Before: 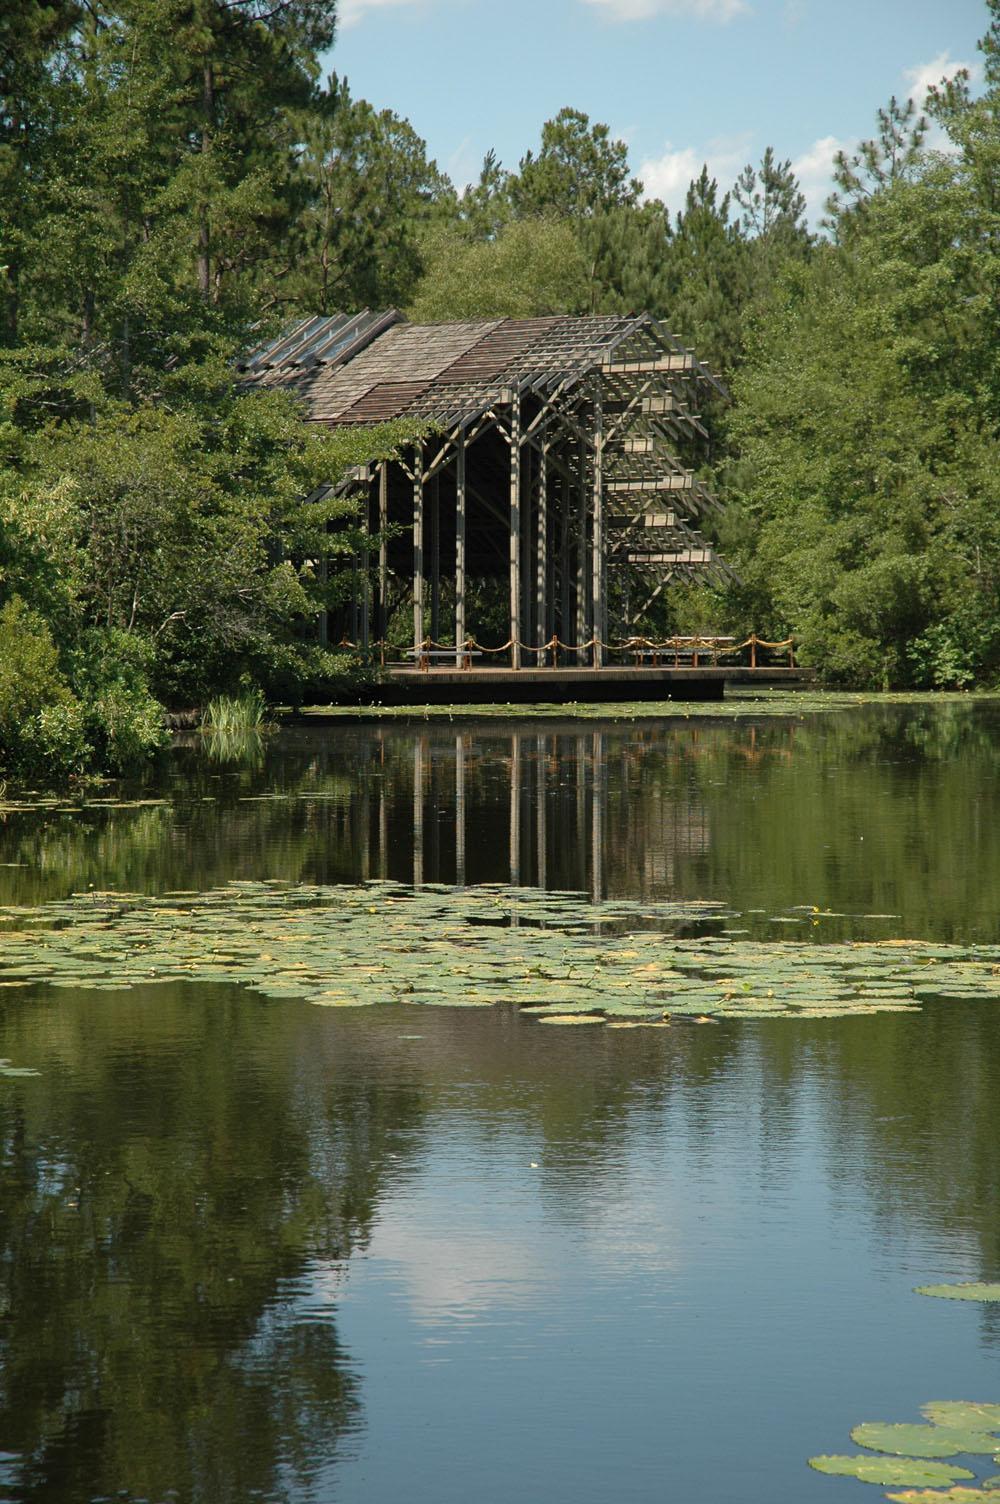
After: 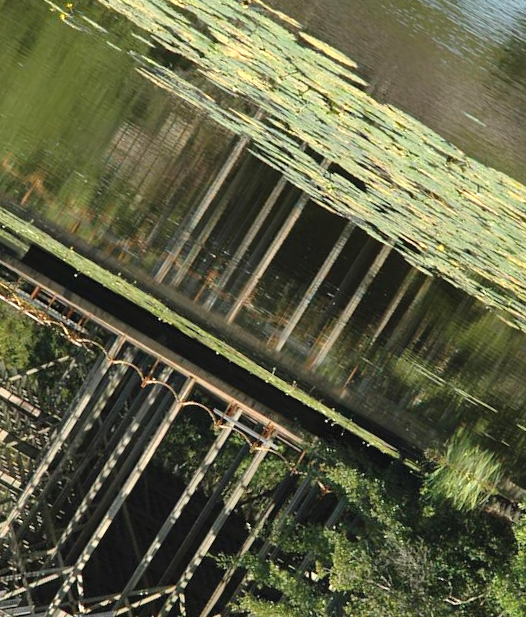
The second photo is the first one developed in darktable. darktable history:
crop and rotate: angle 148.55°, left 9.167%, top 15.669%, right 4.572%, bottom 17.087%
shadows and highlights: low approximation 0.01, soften with gaussian
exposure: black level correction -0.002, exposure 0.533 EV, compensate exposure bias true, compensate highlight preservation false
